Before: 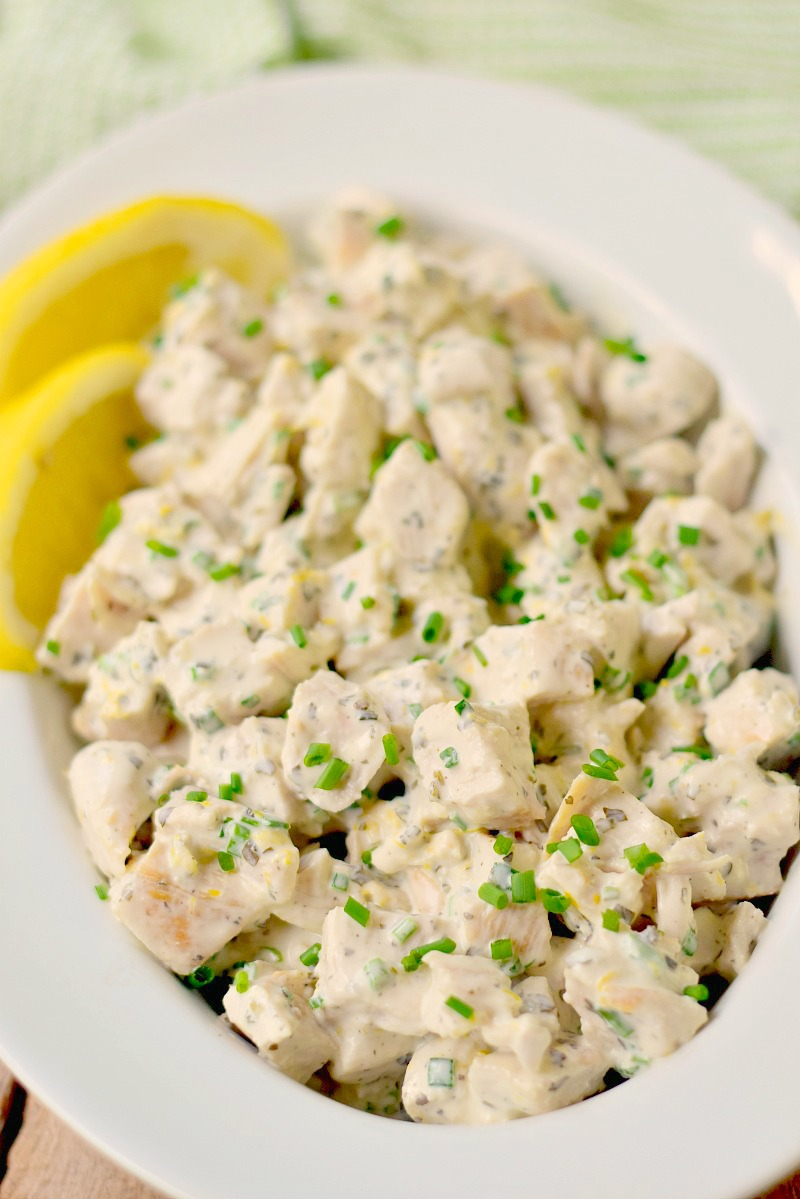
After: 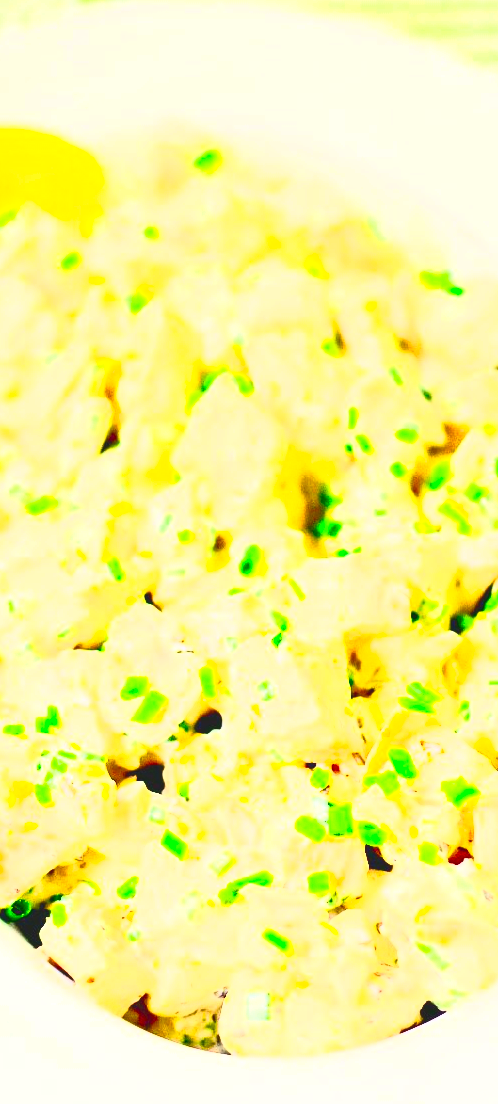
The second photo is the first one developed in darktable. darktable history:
exposure: black level correction -0.002, exposure 0.708 EV, compensate exposure bias true, compensate highlight preservation false
contrast brightness saturation: contrast 1, brightness 1, saturation 1
crop and rotate: left 22.918%, top 5.629%, right 14.711%, bottom 2.247%
